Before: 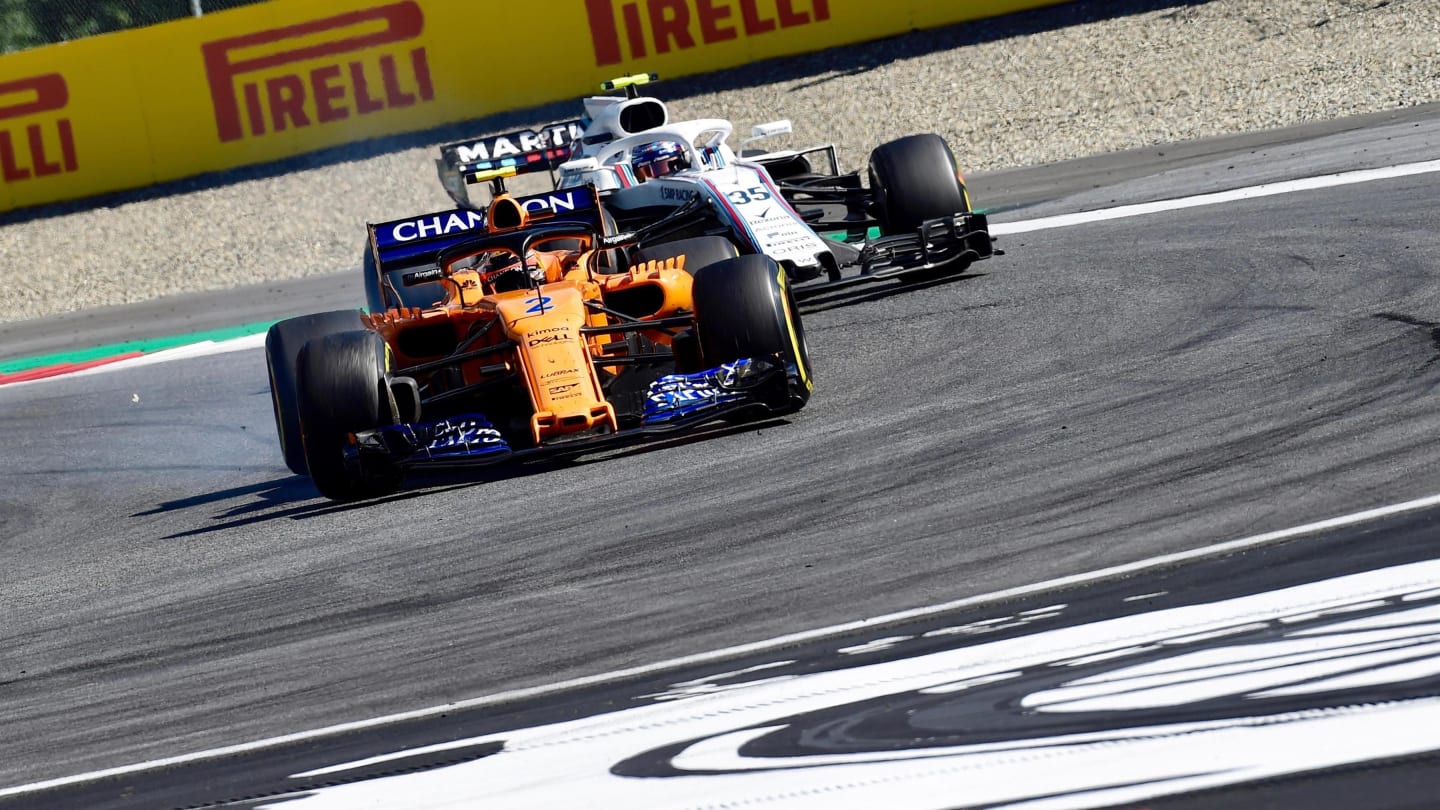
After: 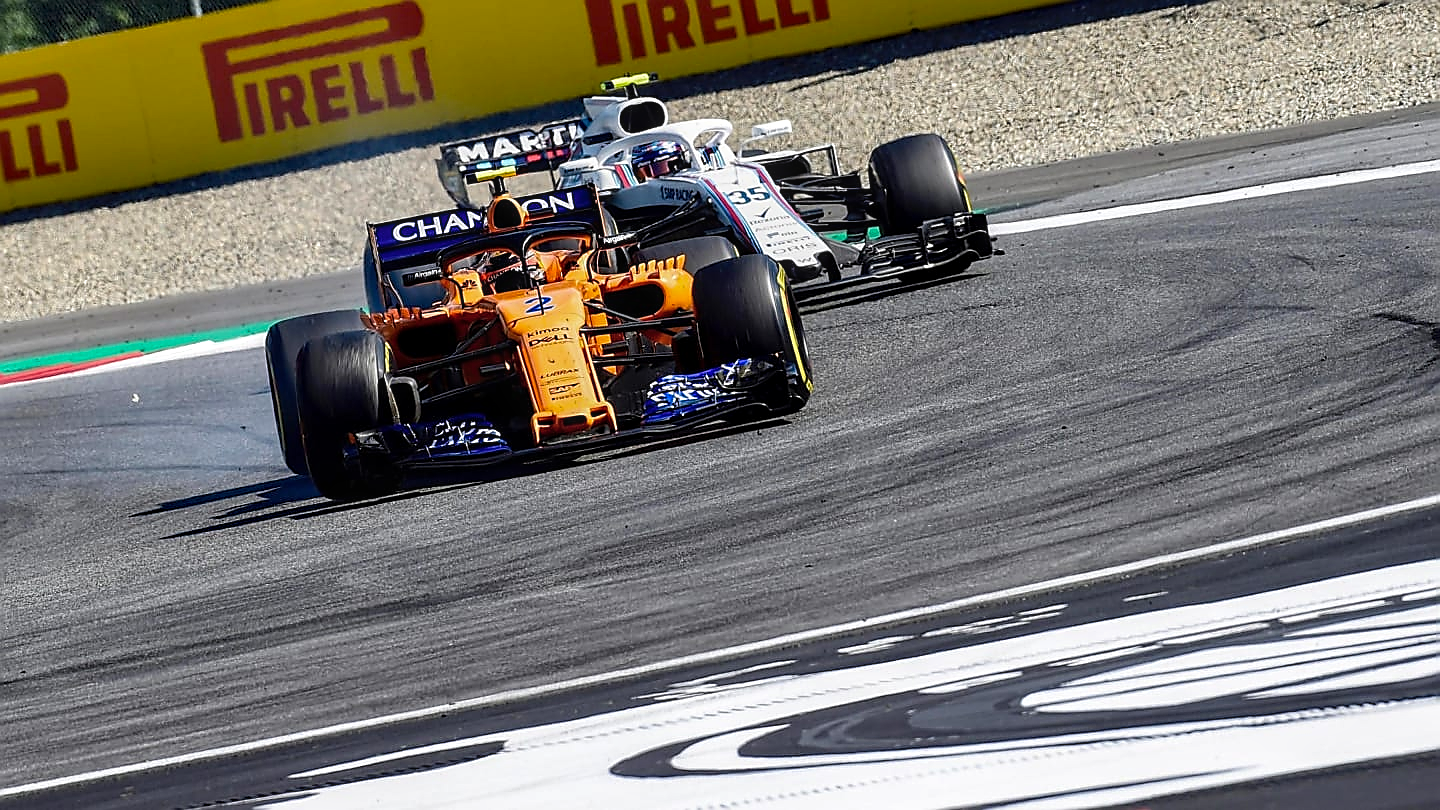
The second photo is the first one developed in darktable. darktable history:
sharpen: radius 1.4, amount 1.25, threshold 0.7
local contrast: on, module defaults
color balance rgb: perceptual saturation grading › global saturation 10%, global vibrance 10%
